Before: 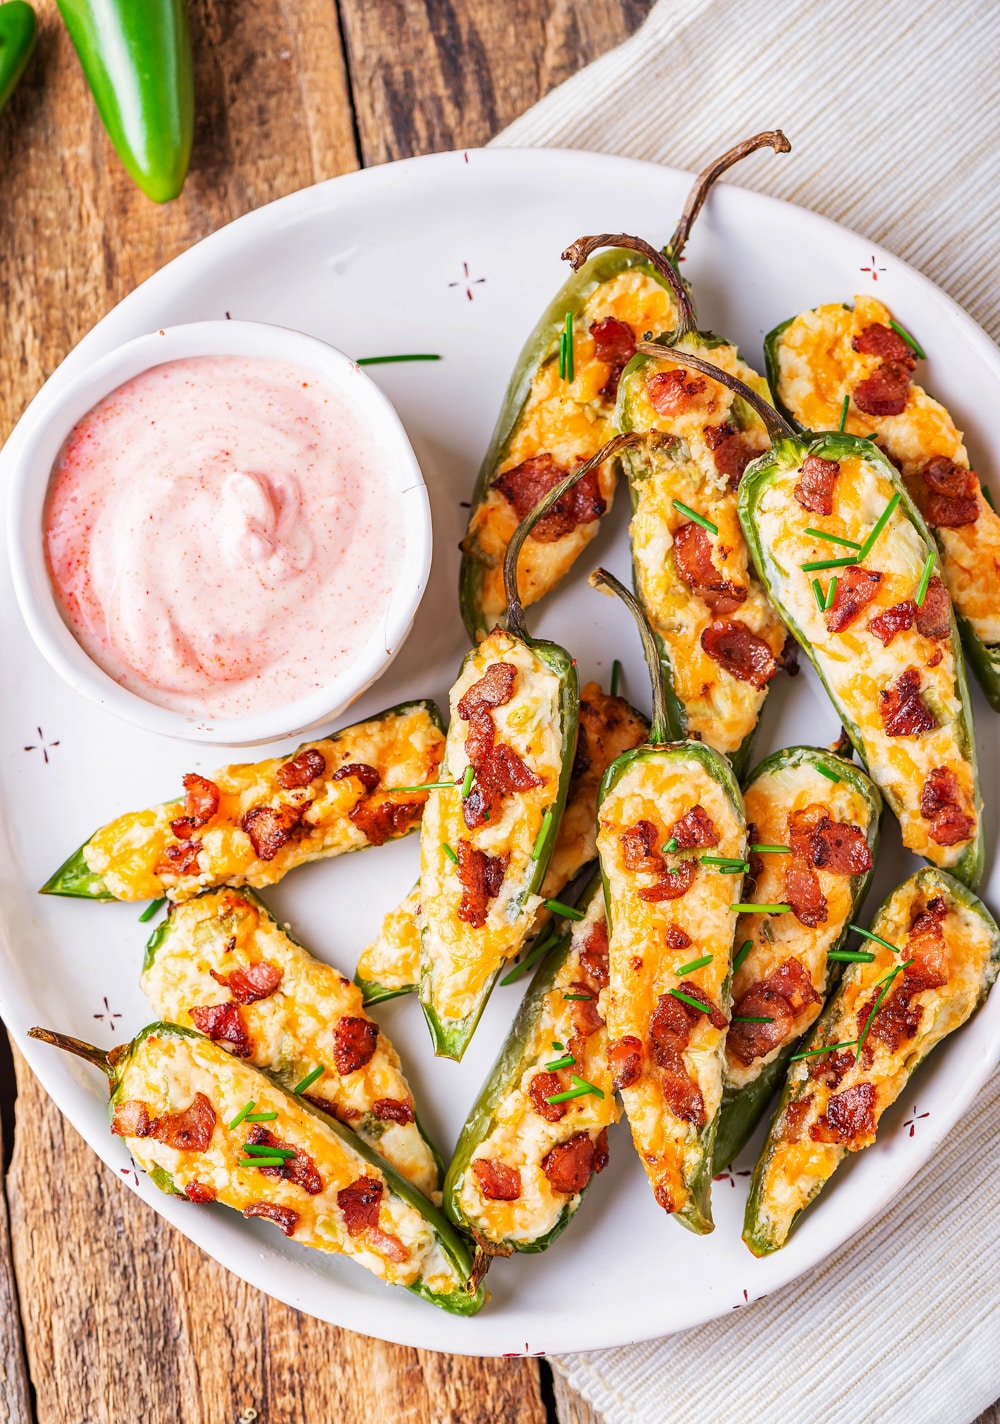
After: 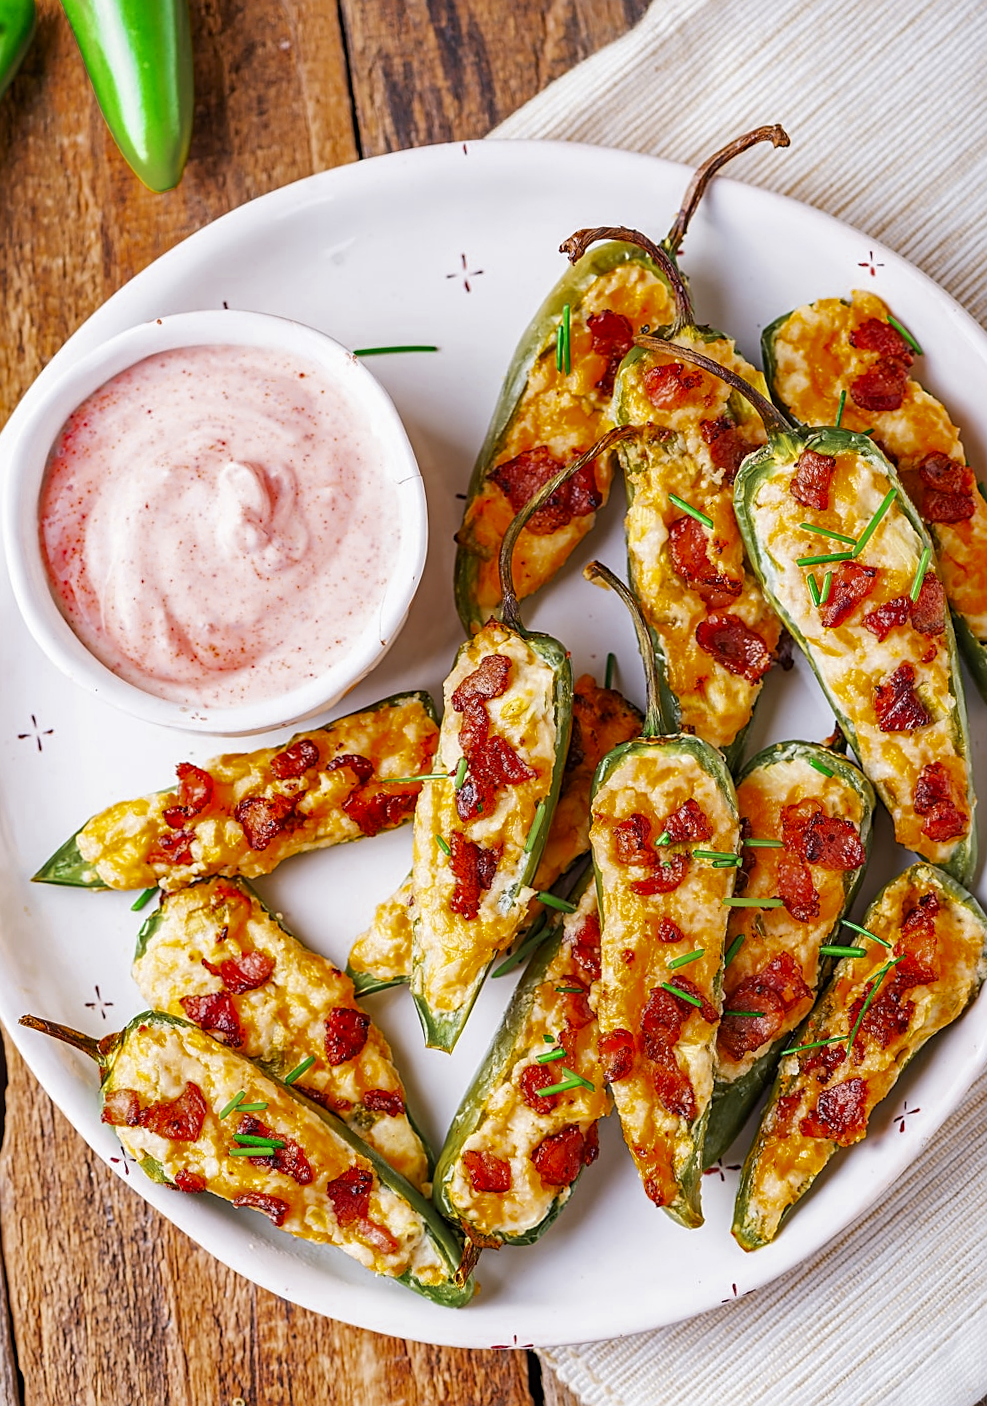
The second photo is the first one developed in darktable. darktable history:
sharpen: on, module defaults
color zones: curves: ch0 [(0.11, 0.396) (0.195, 0.36) (0.25, 0.5) (0.303, 0.412) (0.357, 0.544) (0.75, 0.5) (0.967, 0.328)]; ch1 [(0, 0.468) (0.112, 0.512) (0.202, 0.6) (0.25, 0.5) (0.307, 0.352) (0.357, 0.544) (0.75, 0.5) (0.963, 0.524)]
crop and rotate: angle -0.5°
